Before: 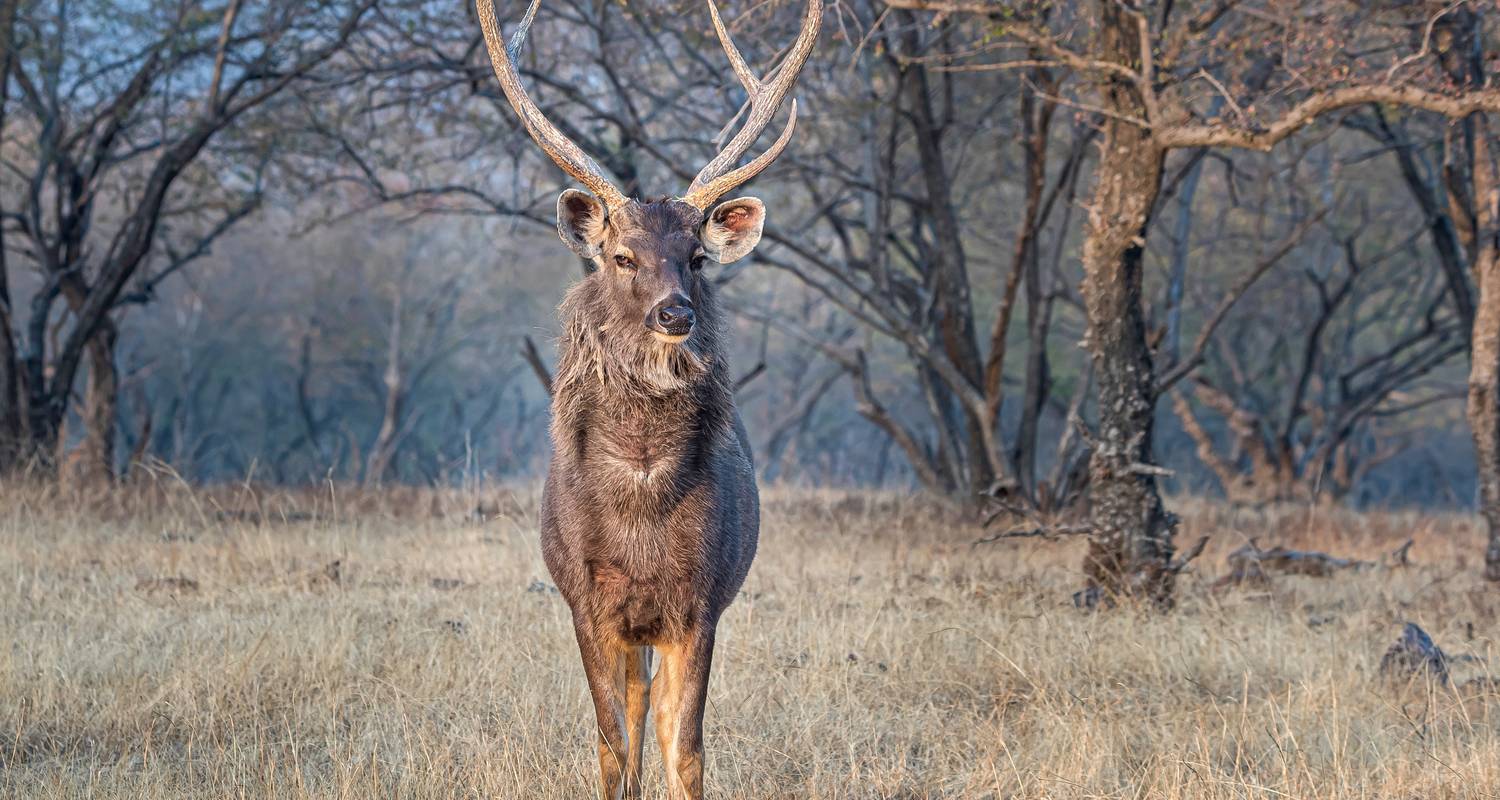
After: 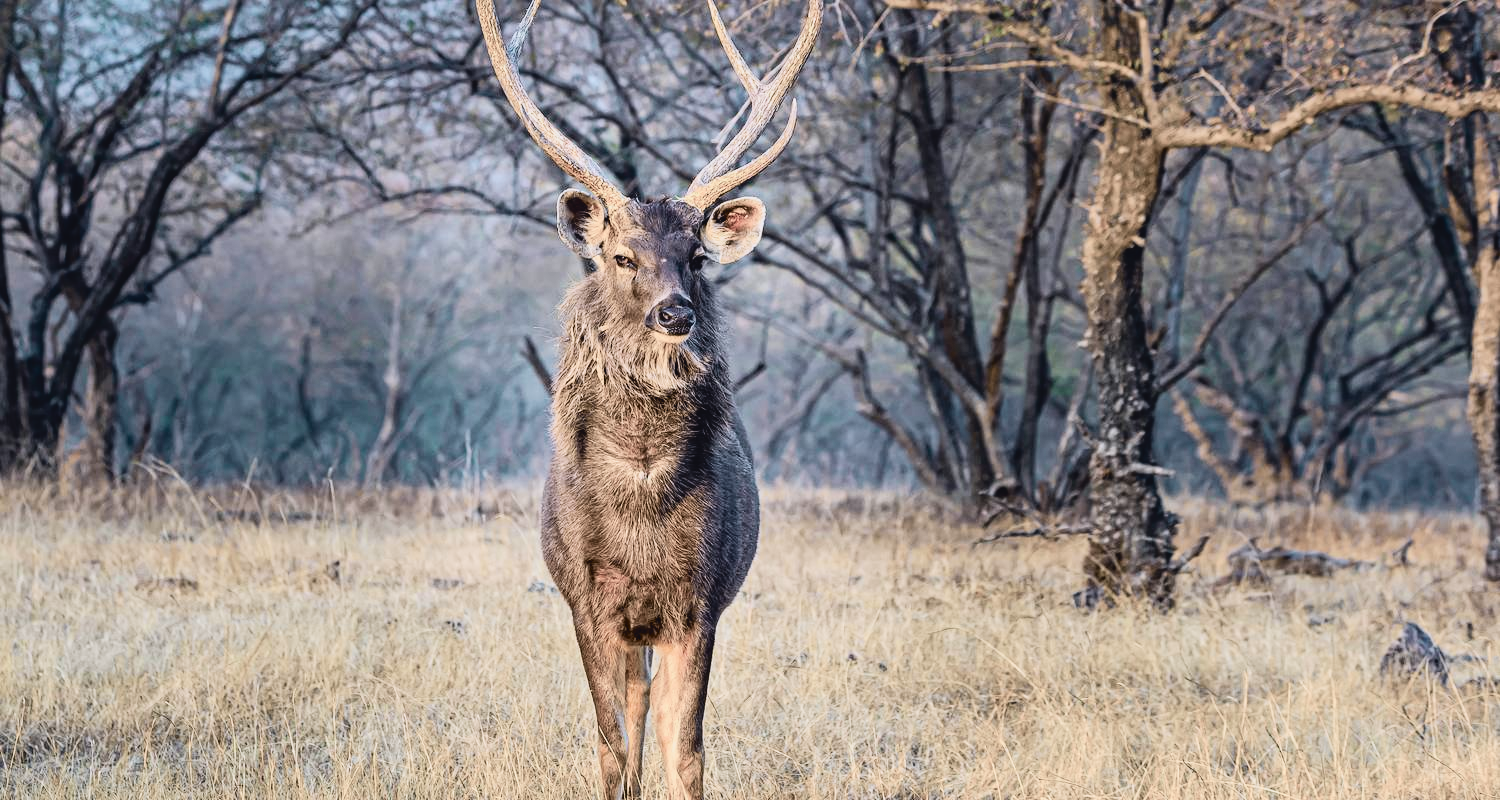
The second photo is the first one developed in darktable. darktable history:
tone curve: curves: ch0 [(0, 0.039) (0.104, 0.094) (0.285, 0.301) (0.673, 0.796) (0.845, 0.932) (0.994, 0.971)]; ch1 [(0, 0) (0.356, 0.385) (0.424, 0.405) (0.498, 0.502) (0.586, 0.57) (0.657, 0.642) (1, 1)]; ch2 [(0, 0) (0.424, 0.438) (0.46, 0.453) (0.515, 0.505) (0.557, 0.57) (0.612, 0.583) (0.722, 0.67) (1, 1)], color space Lab, independent channels, preserve colors none
filmic rgb: black relative exposure -7.65 EV, white relative exposure 4.56 EV, hardness 3.61, contrast 1.111
